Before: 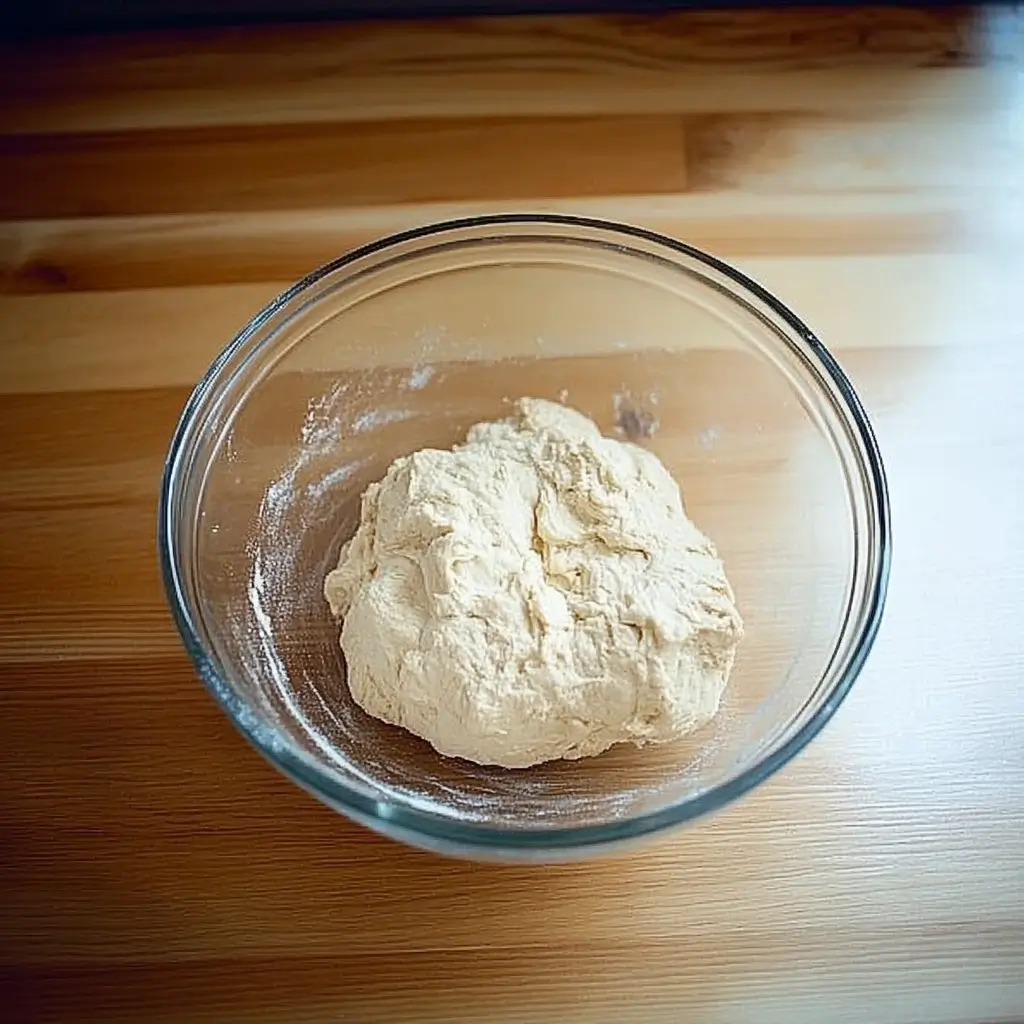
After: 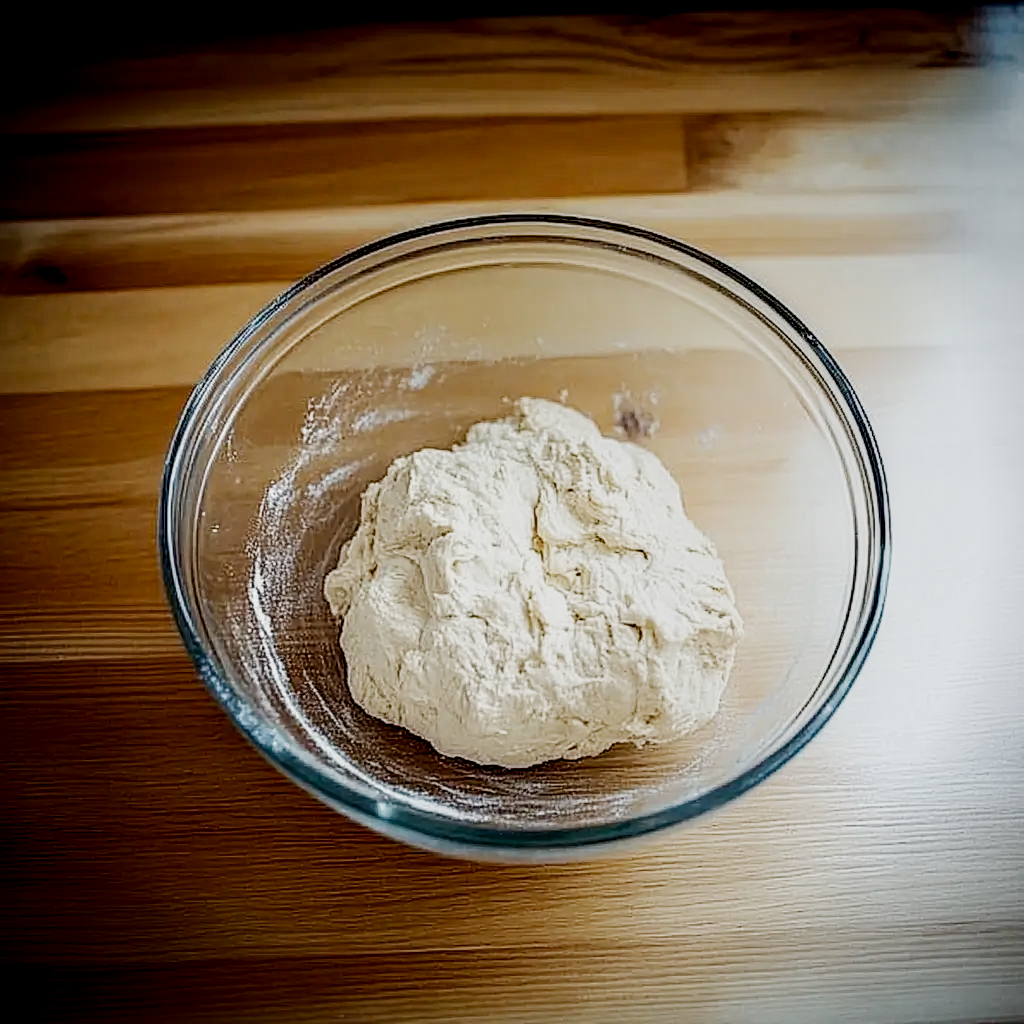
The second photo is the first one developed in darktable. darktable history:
vignetting: fall-off start 91.33%, brightness -0.592, saturation 0.003
local contrast: detail 154%
shadows and highlights: shadows -61.1, white point adjustment -5.15, highlights 61.67
filmic rgb: black relative exposure -7.37 EV, white relative exposure 5.05 EV, threshold 3.02 EV, hardness 3.21, preserve chrominance no, color science v5 (2021), contrast in shadows safe, contrast in highlights safe, enable highlight reconstruction true
haze removal: adaptive false
